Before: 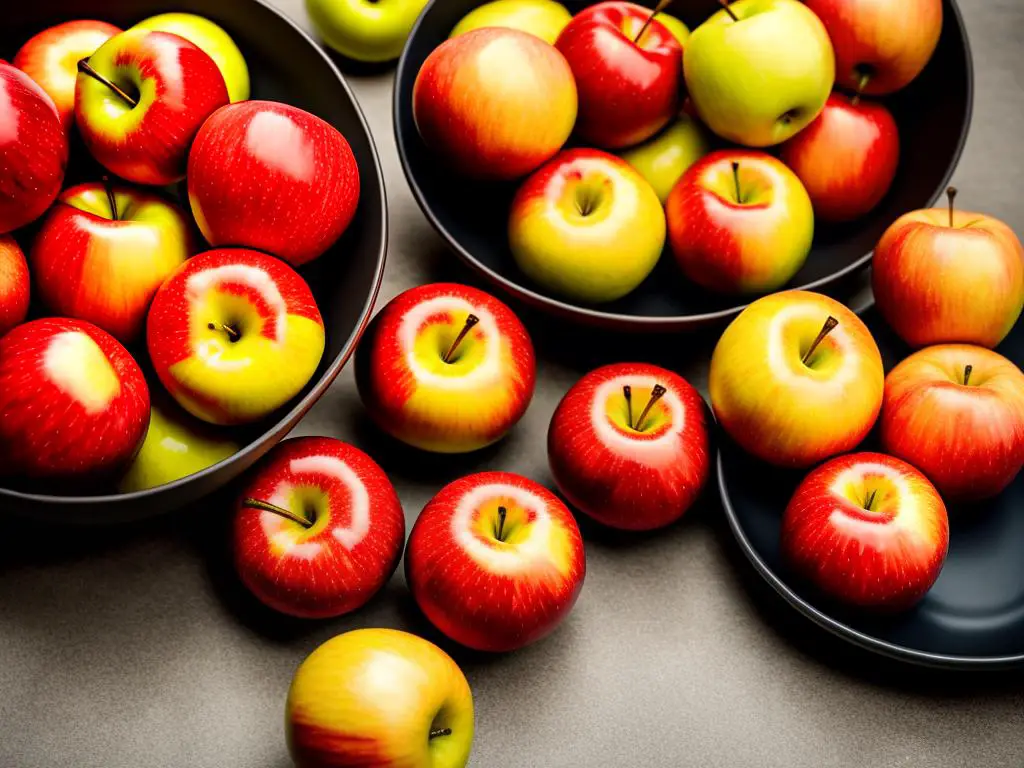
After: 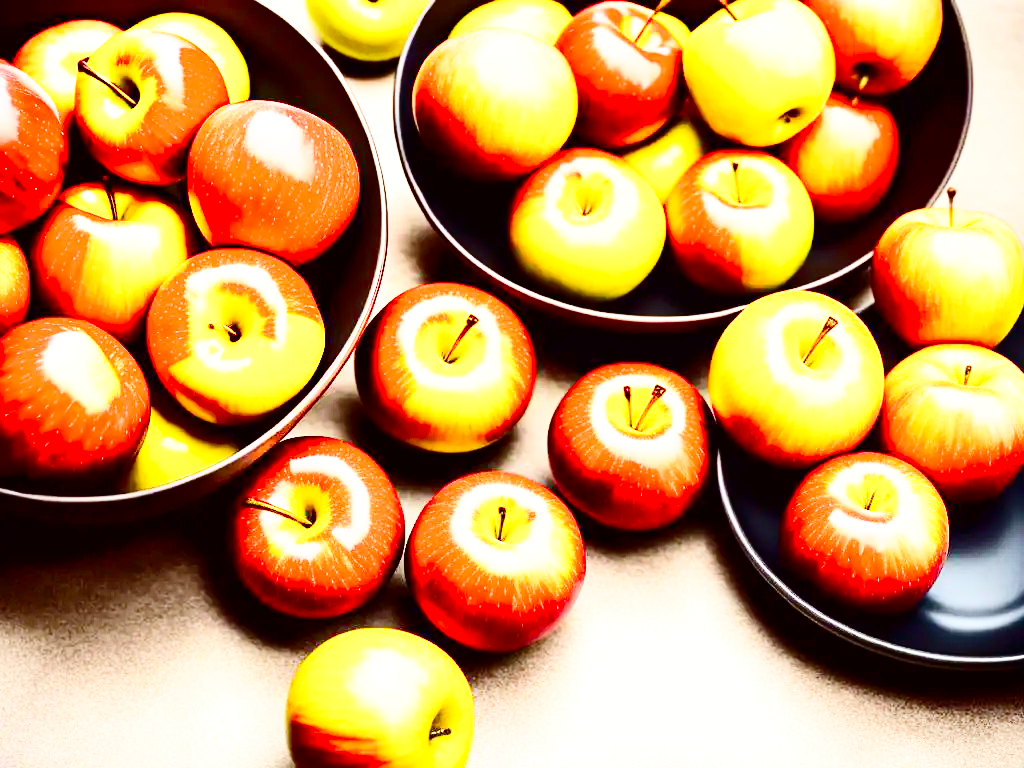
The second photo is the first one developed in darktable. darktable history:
color balance: mode lift, gamma, gain (sRGB), lift [1, 1.049, 1, 1]
exposure: black level correction 0, exposure 1.1 EV, compensate exposure bias true, compensate highlight preservation false
contrast brightness saturation: contrast 0.4, brightness 0.05, saturation 0.25
base curve: curves: ch0 [(0, 0) (0.008, 0.007) (0.022, 0.029) (0.048, 0.089) (0.092, 0.197) (0.191, 0.399) (0.275, 0.534) (0.357, 0.65) (0.477, 0.78) (0.542, 0.833) (0.799, 0.973) (1, 1)], preserve colors none
tone equalizer: -7 EV 0.13 EV, smoothing diameter 25%, edges refinement/feathering 10, preserve details guided filter
